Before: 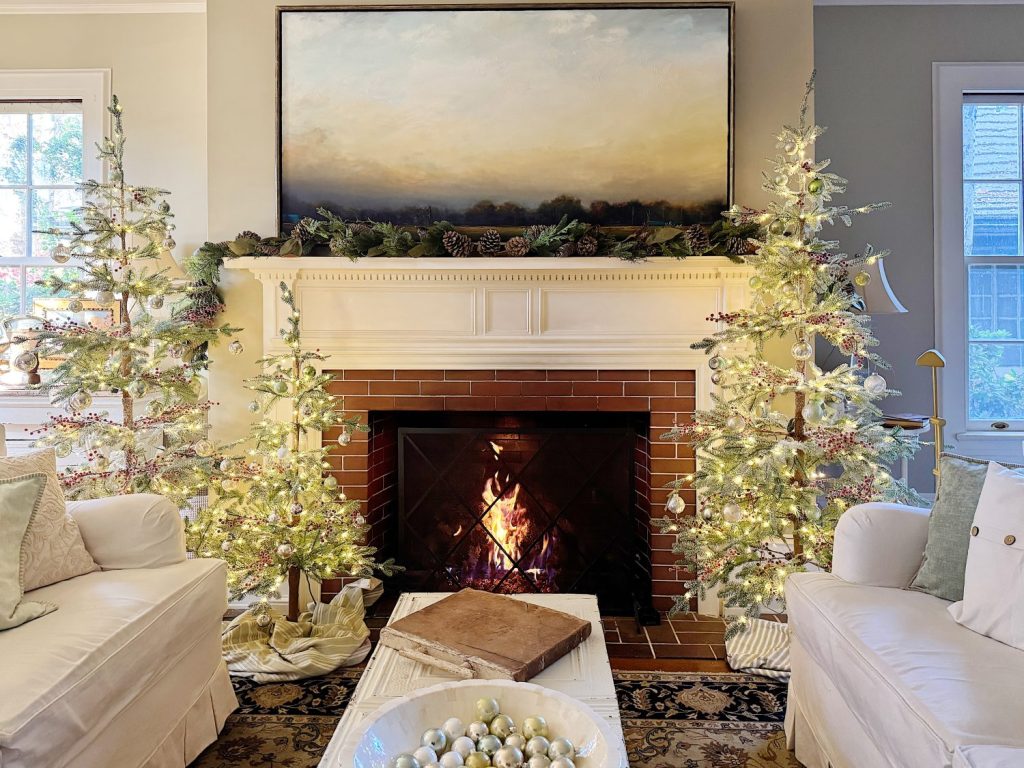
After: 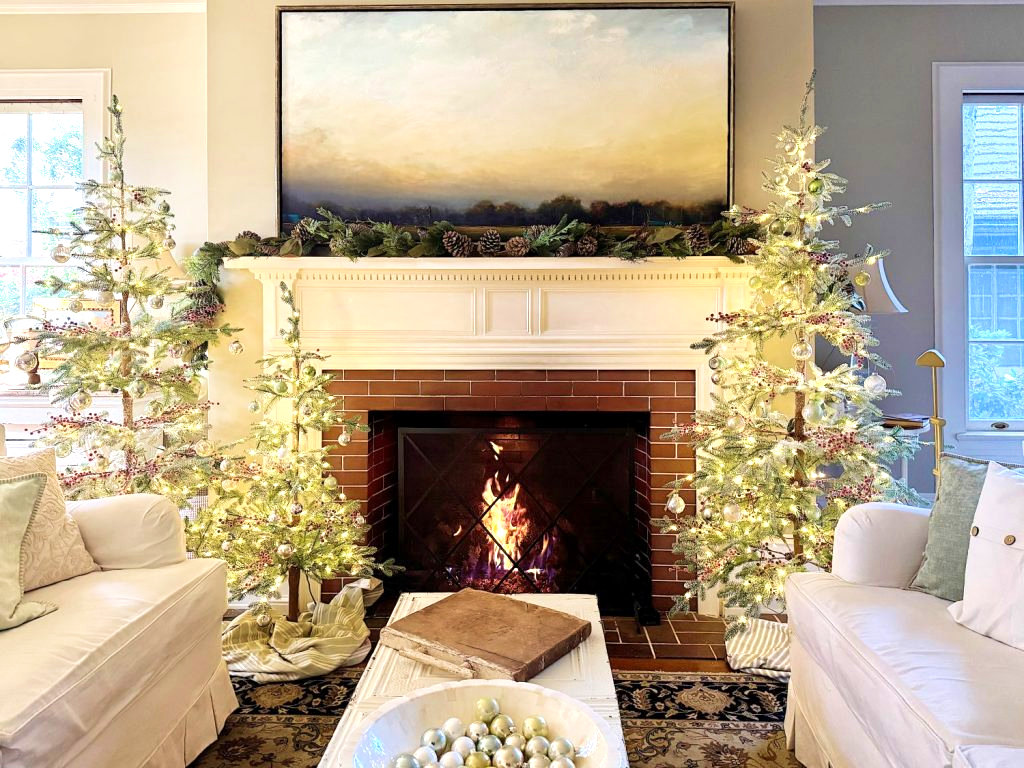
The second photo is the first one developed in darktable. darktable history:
exposure: black level correction 0.001, exposure 0.5 EV, compensate exposure bias true, compensate highlight preservation false
velvia: on, module defaults
